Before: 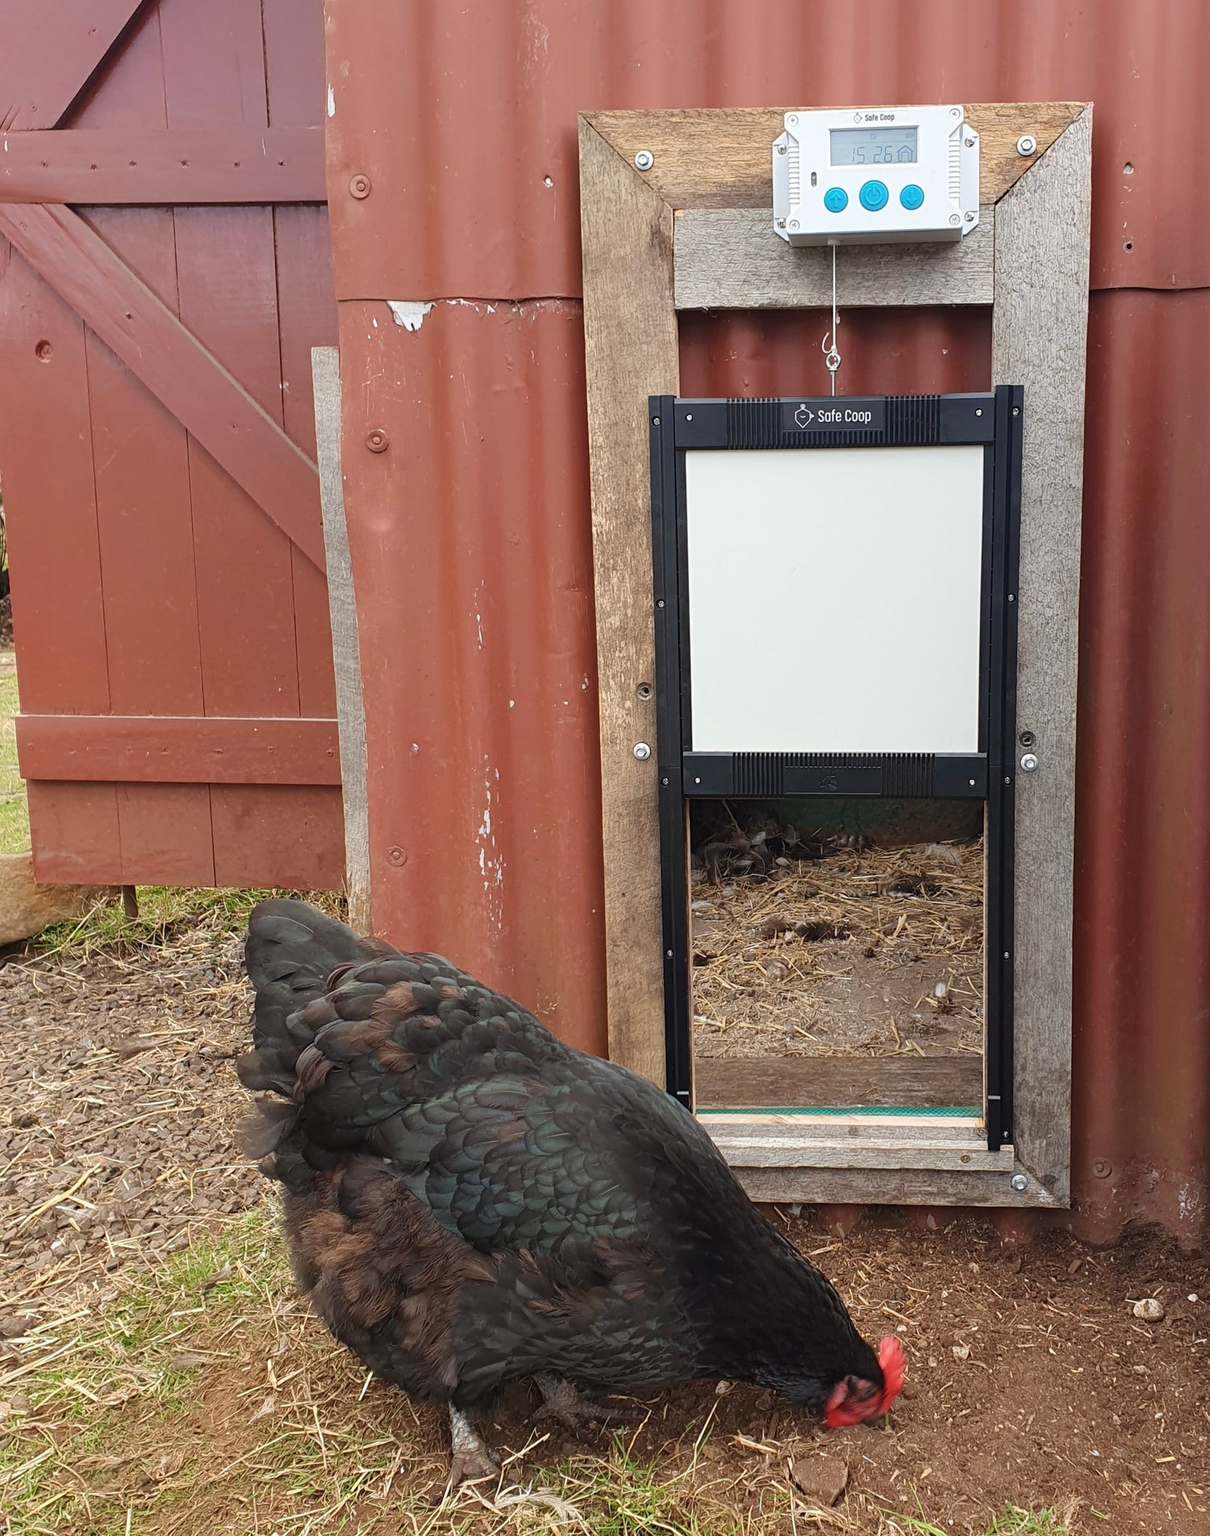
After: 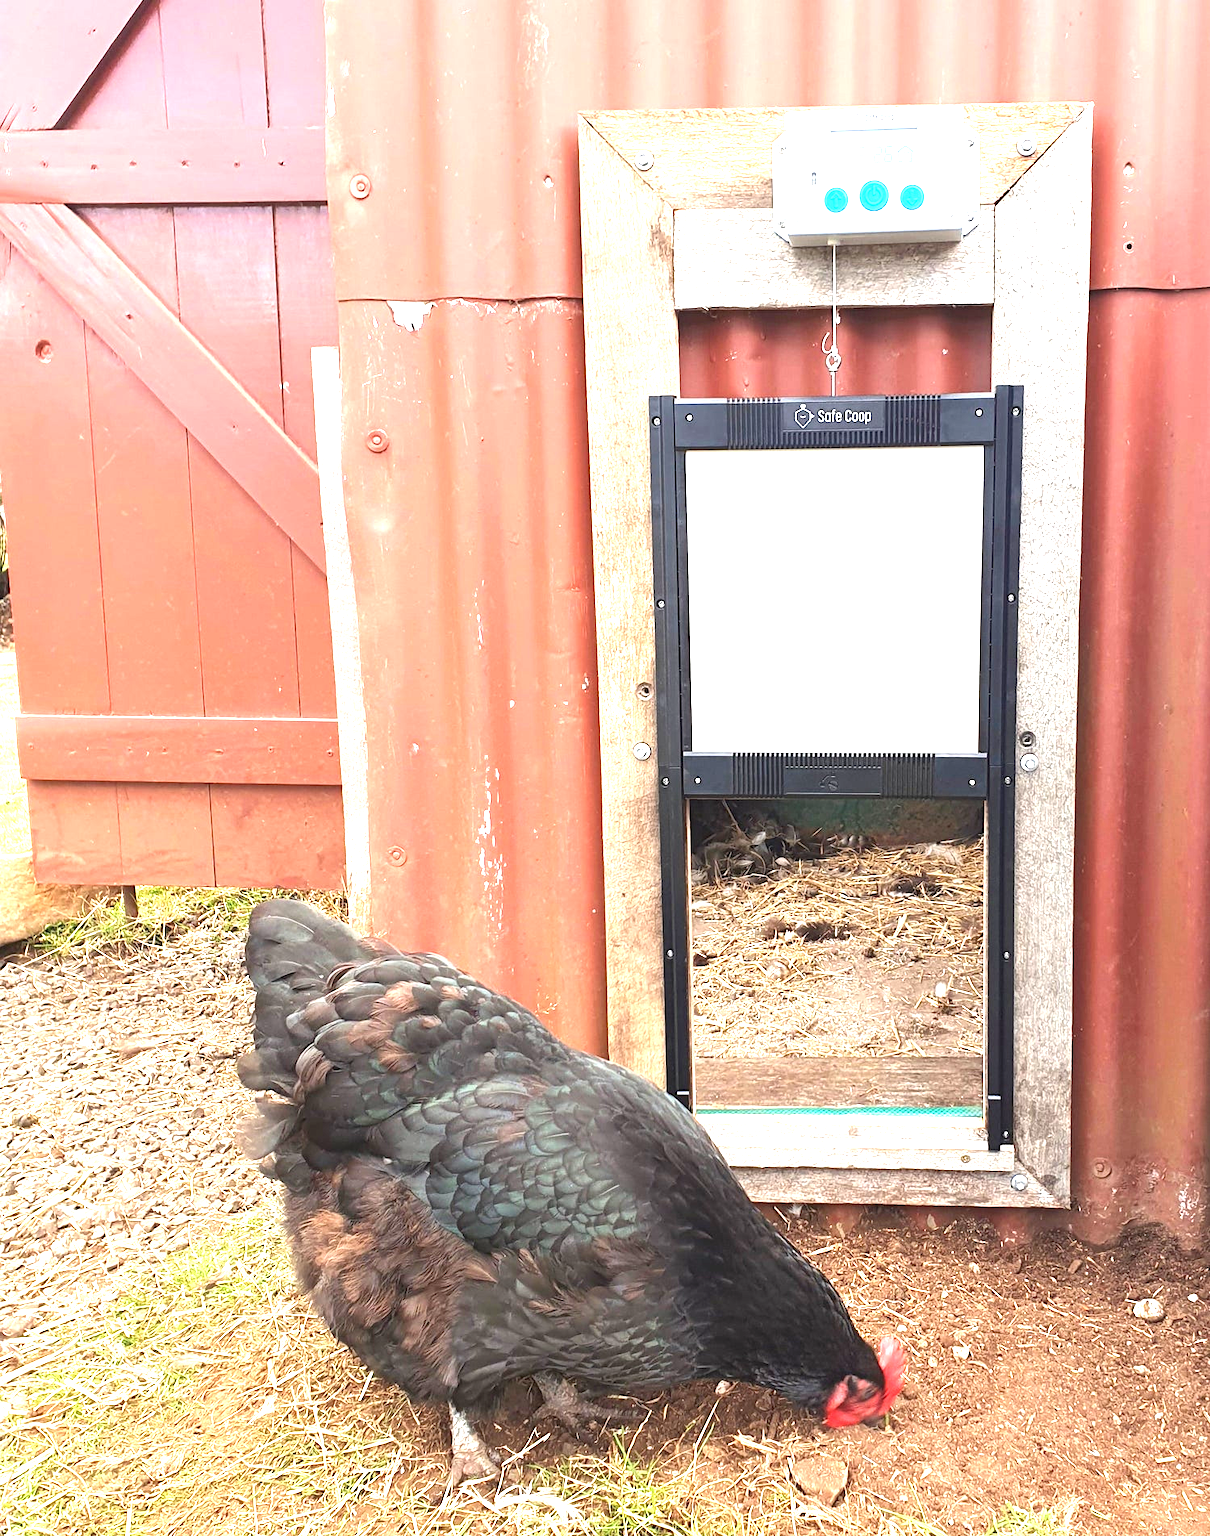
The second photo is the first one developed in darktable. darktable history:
exposure: black level correction 0, exposure 1.941 EV, compensate highlight preservation false
tone equalizer: on, module defaults
